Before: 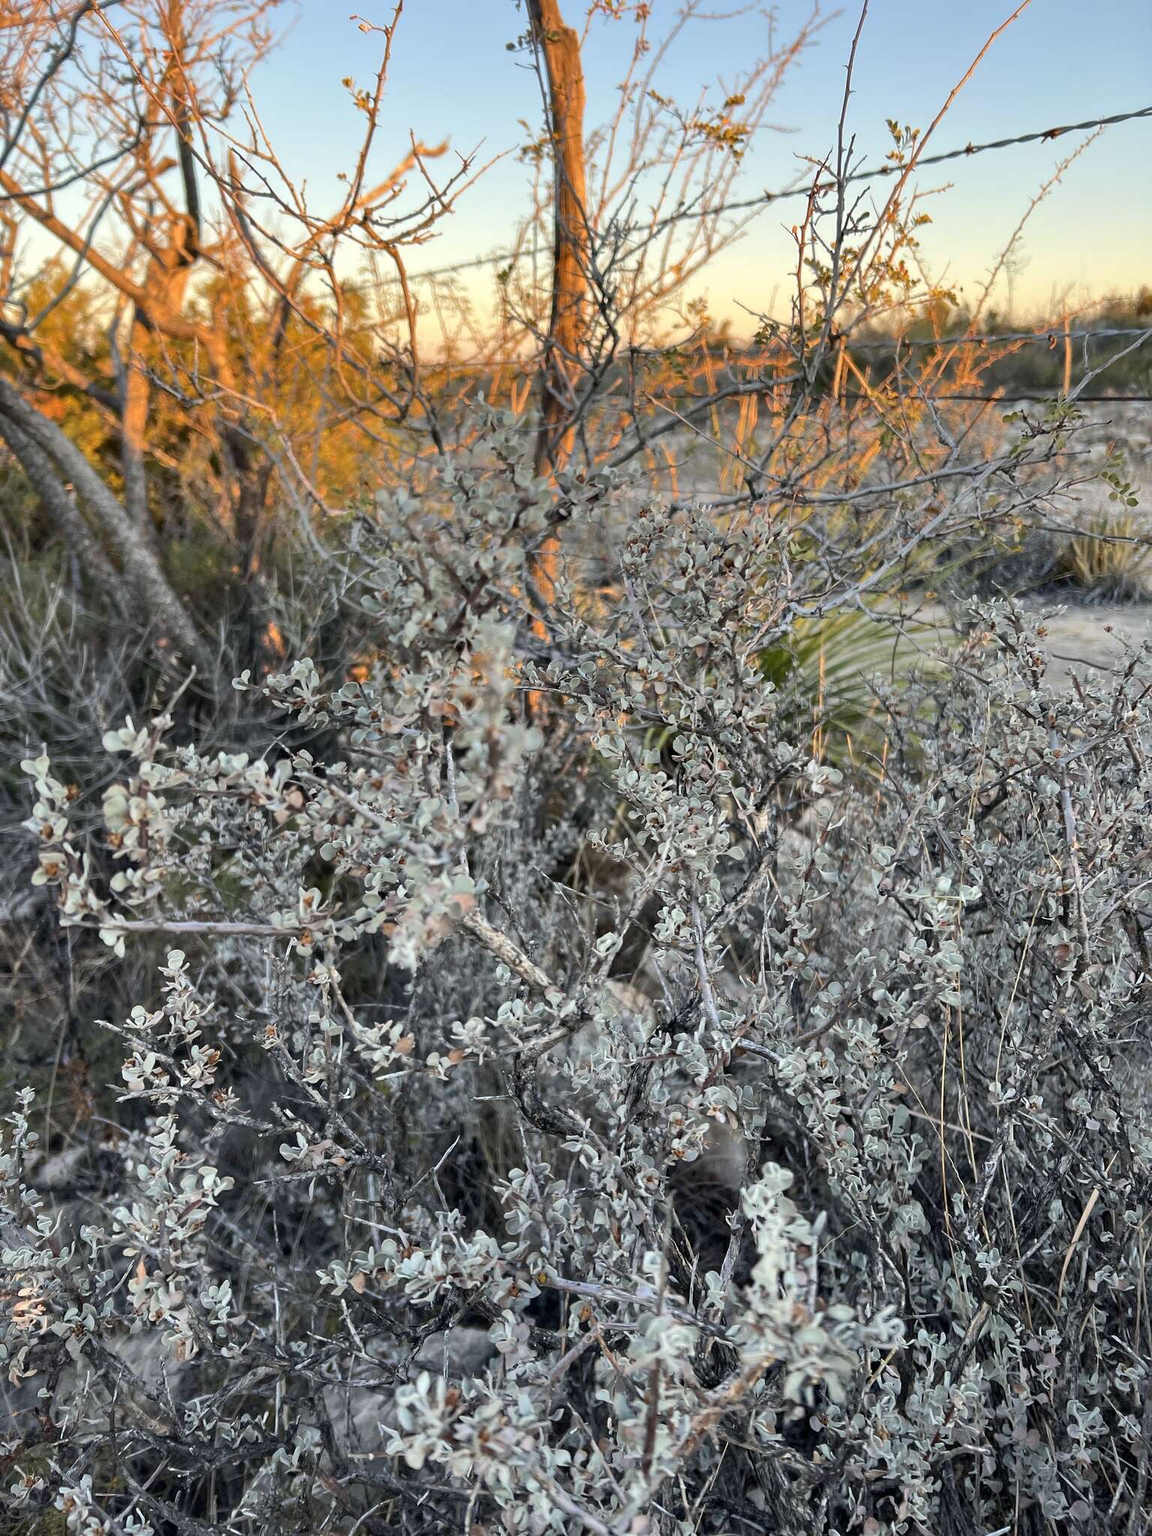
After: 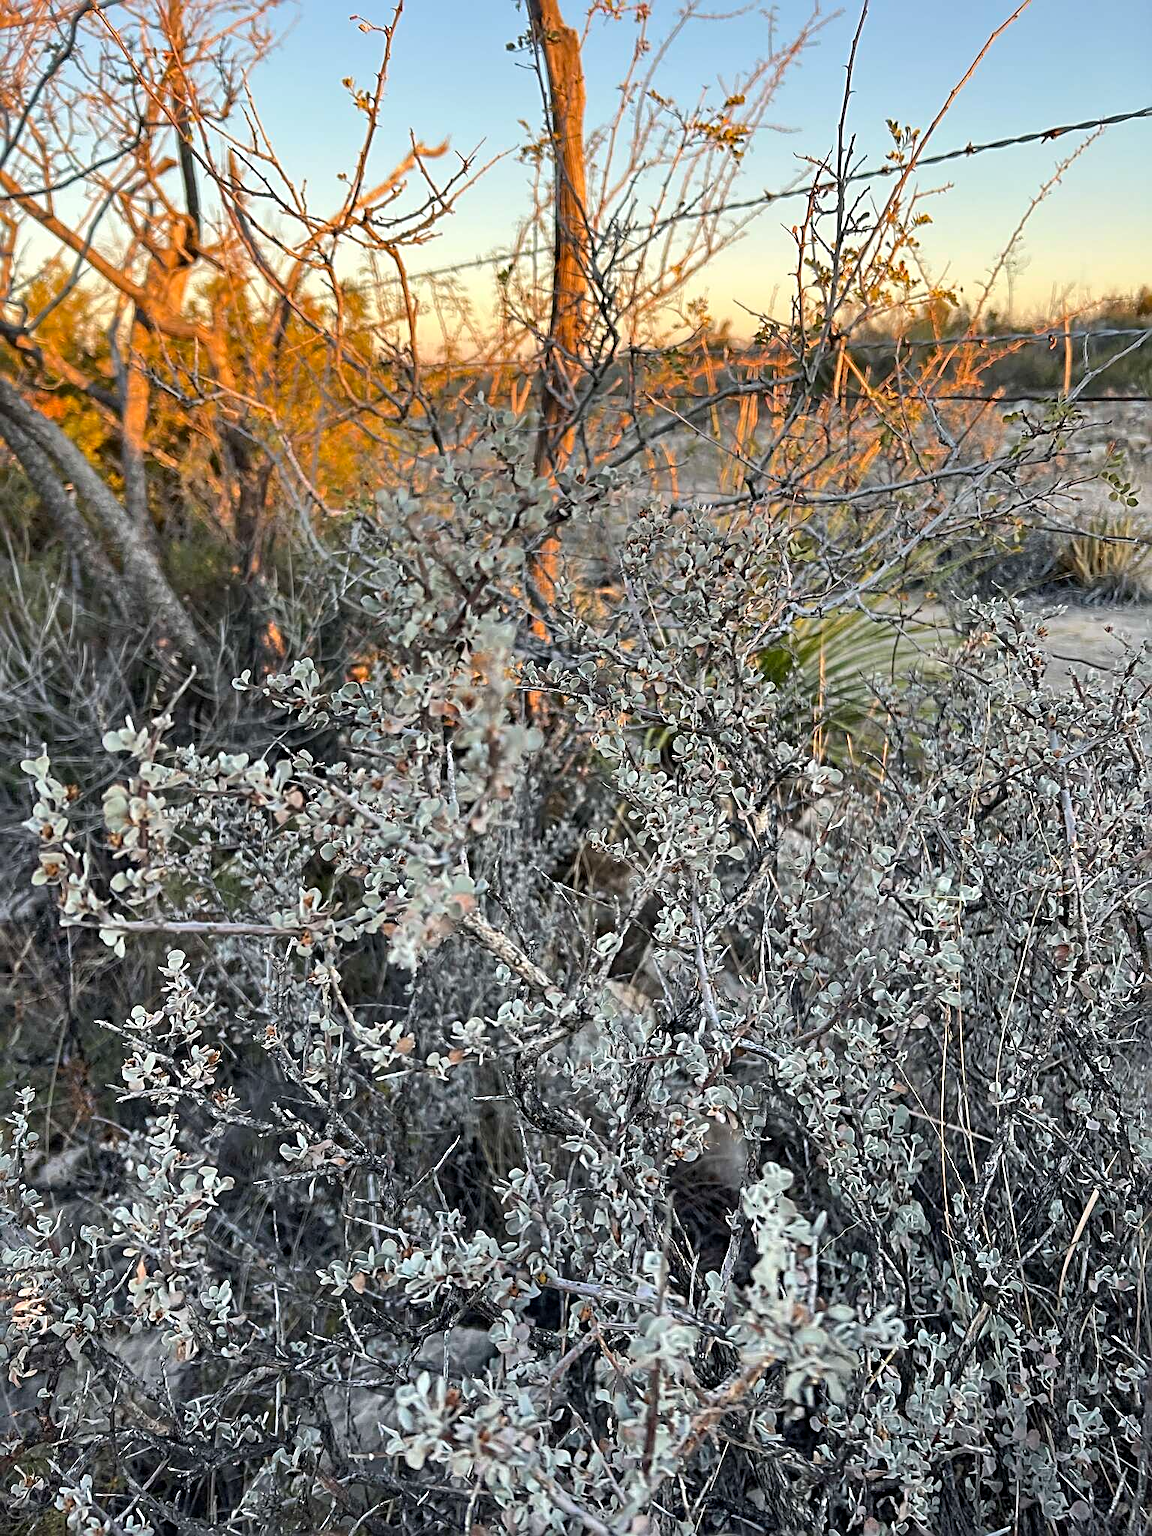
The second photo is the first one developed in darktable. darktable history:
sharpen: radius 3.007, amount 0.769
